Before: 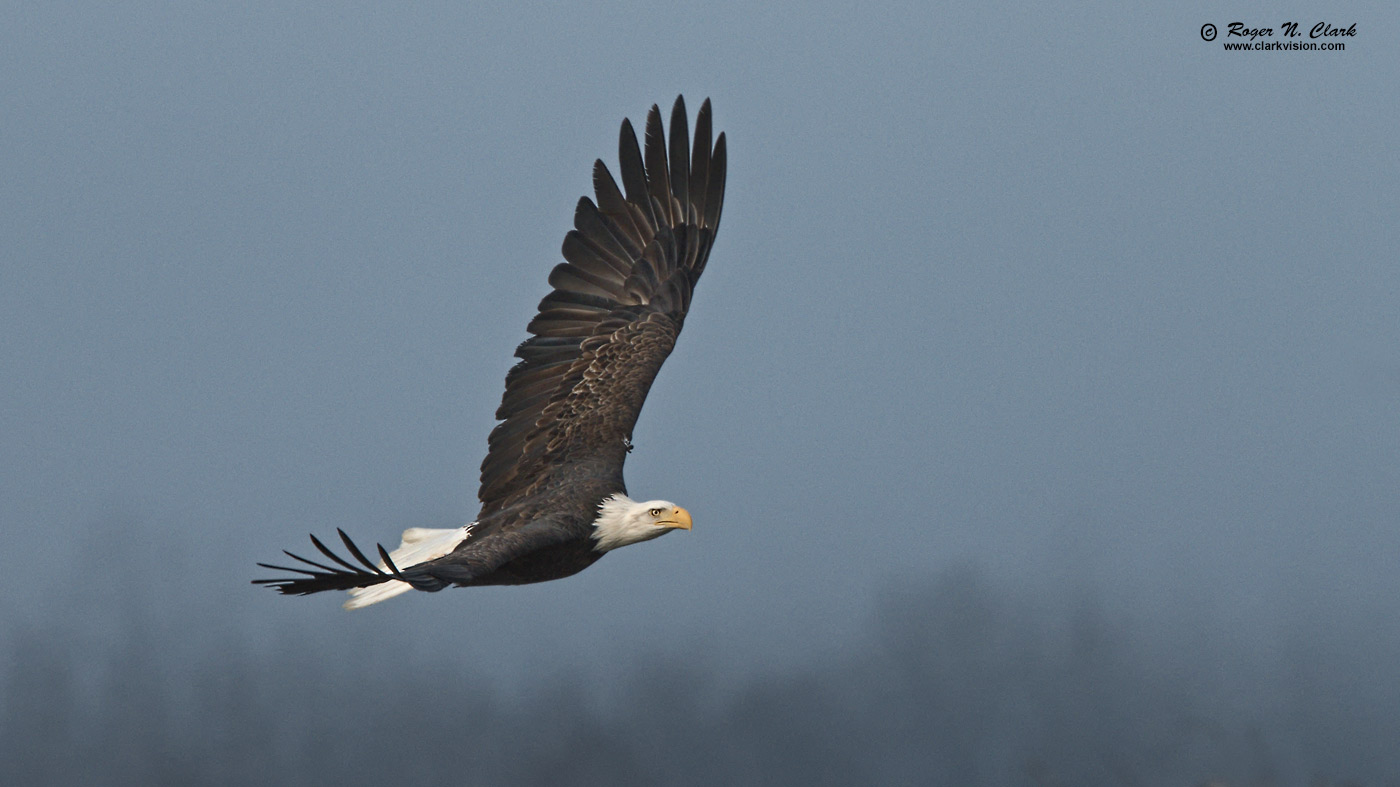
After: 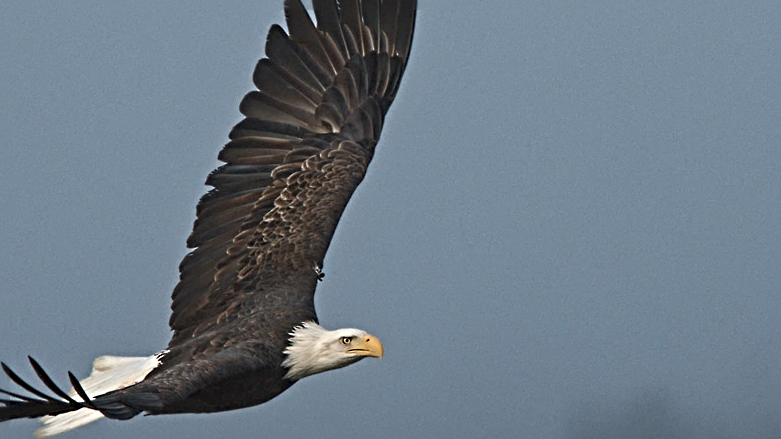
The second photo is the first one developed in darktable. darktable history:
crop and rotate: left 22.13%, top 22.054%, right 22.026%, bottom 22.102%
sharpen: radius 4
